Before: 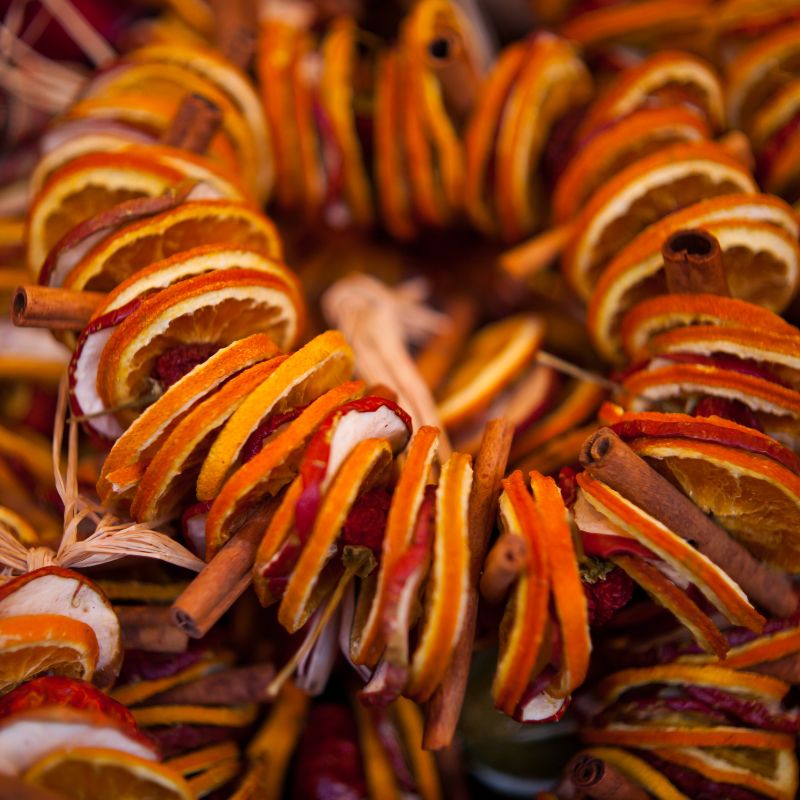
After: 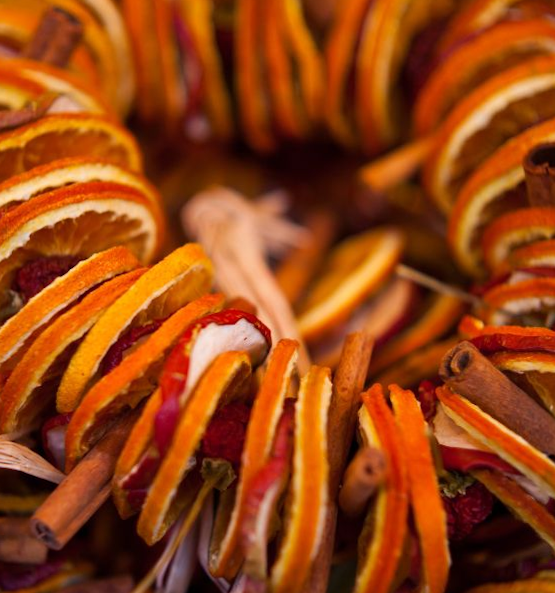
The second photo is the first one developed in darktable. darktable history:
crop and rotate: left 17.046%, top 10.659%, right 12.989%, bottom 14.553%
rotate and perspective: rotation 0.192°, lens shift (horizontal) -0.015, crop left 0.005, crop right 0.996, crop top 0.006, crop bottom 0.99
